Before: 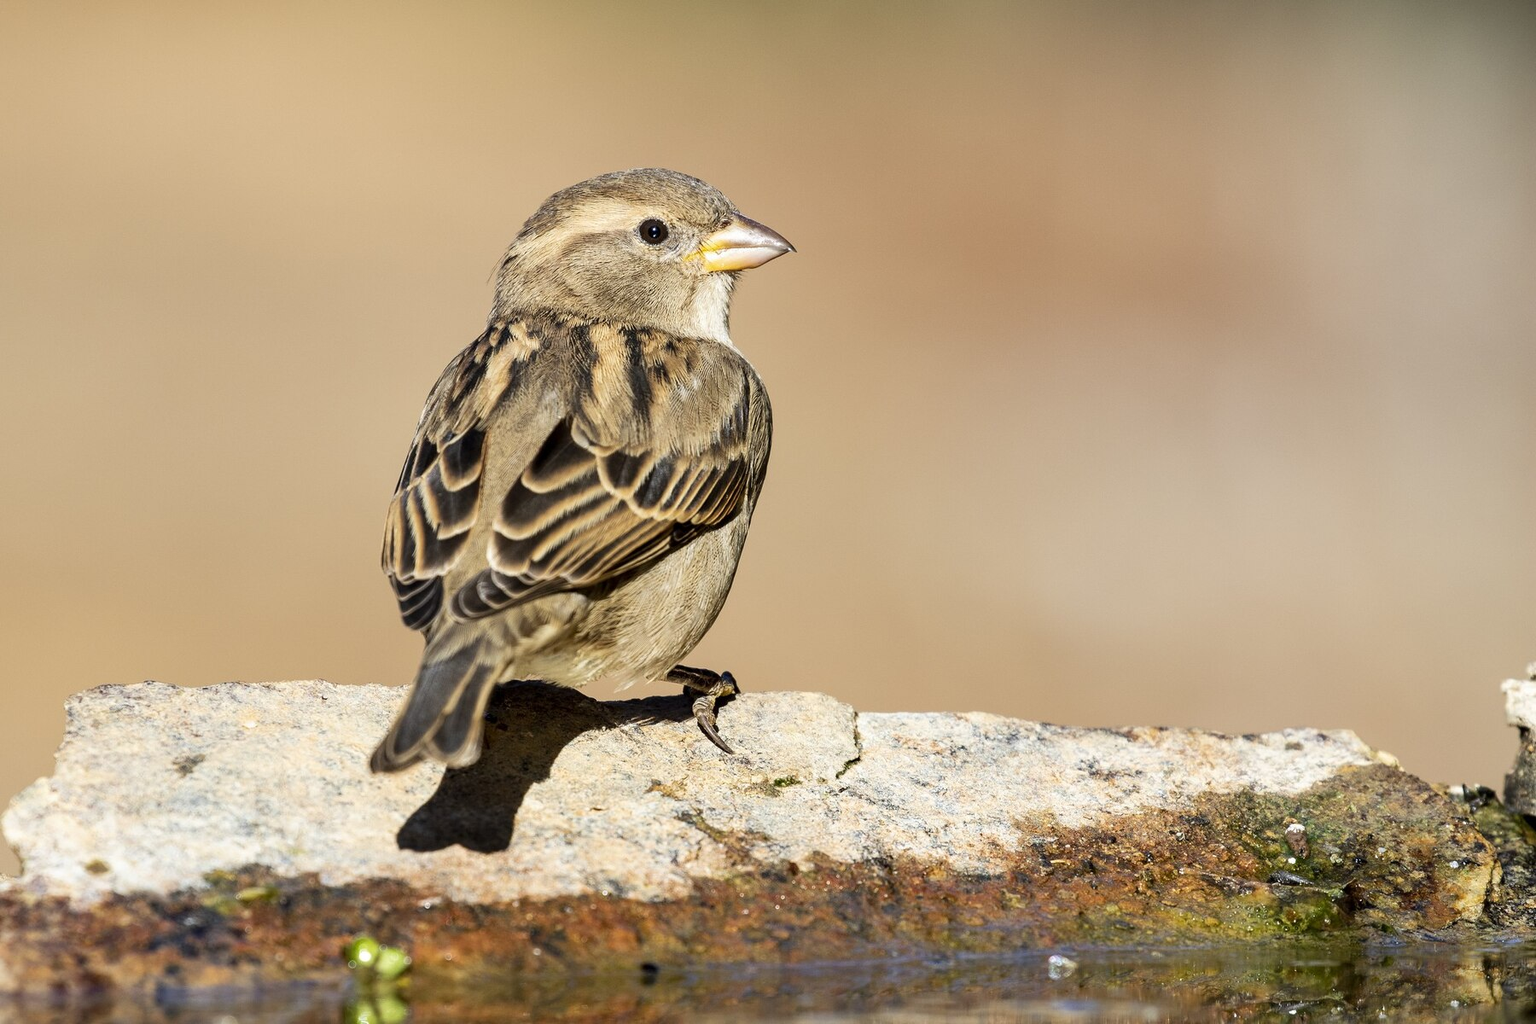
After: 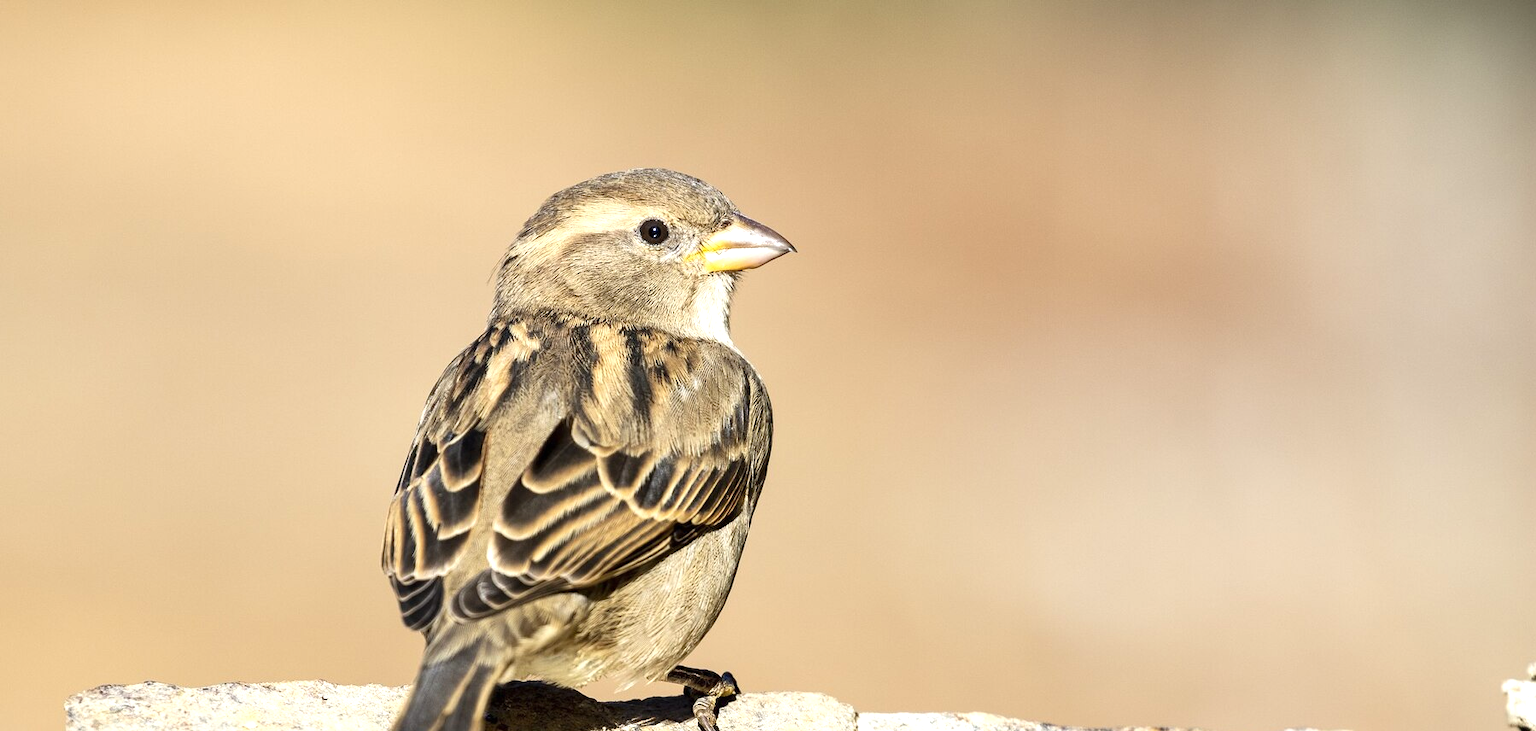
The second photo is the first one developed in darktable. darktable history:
exposure: black level correction 0, exposure 0.5 EV, compensate exposure bias true, compensate highlight preservation false
crop: bottom 28.576%
